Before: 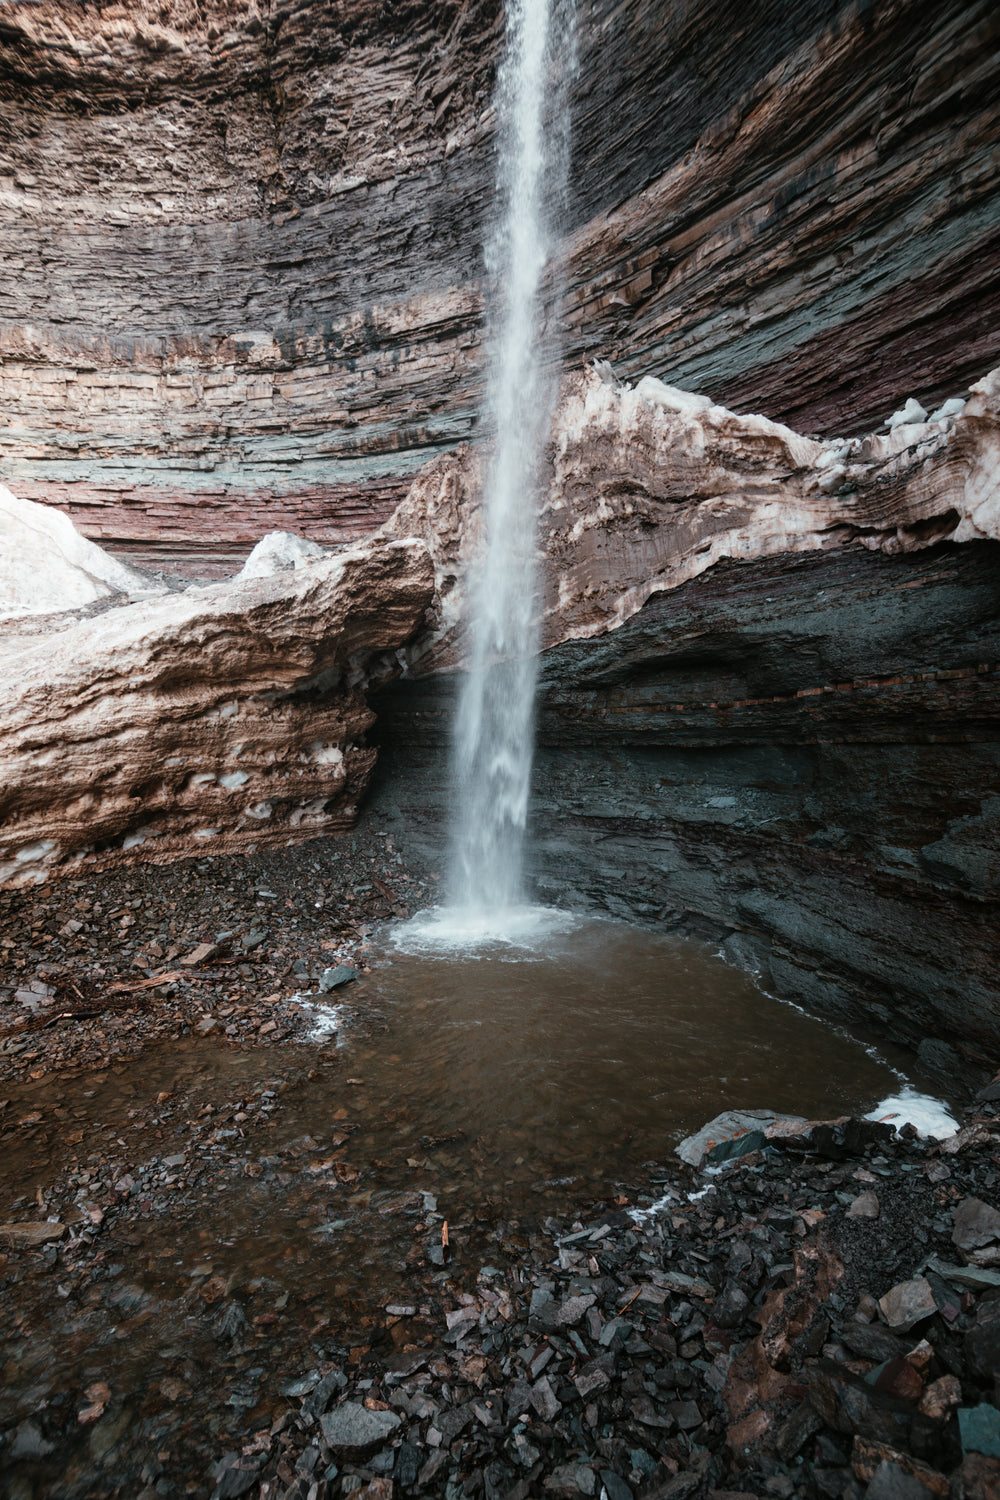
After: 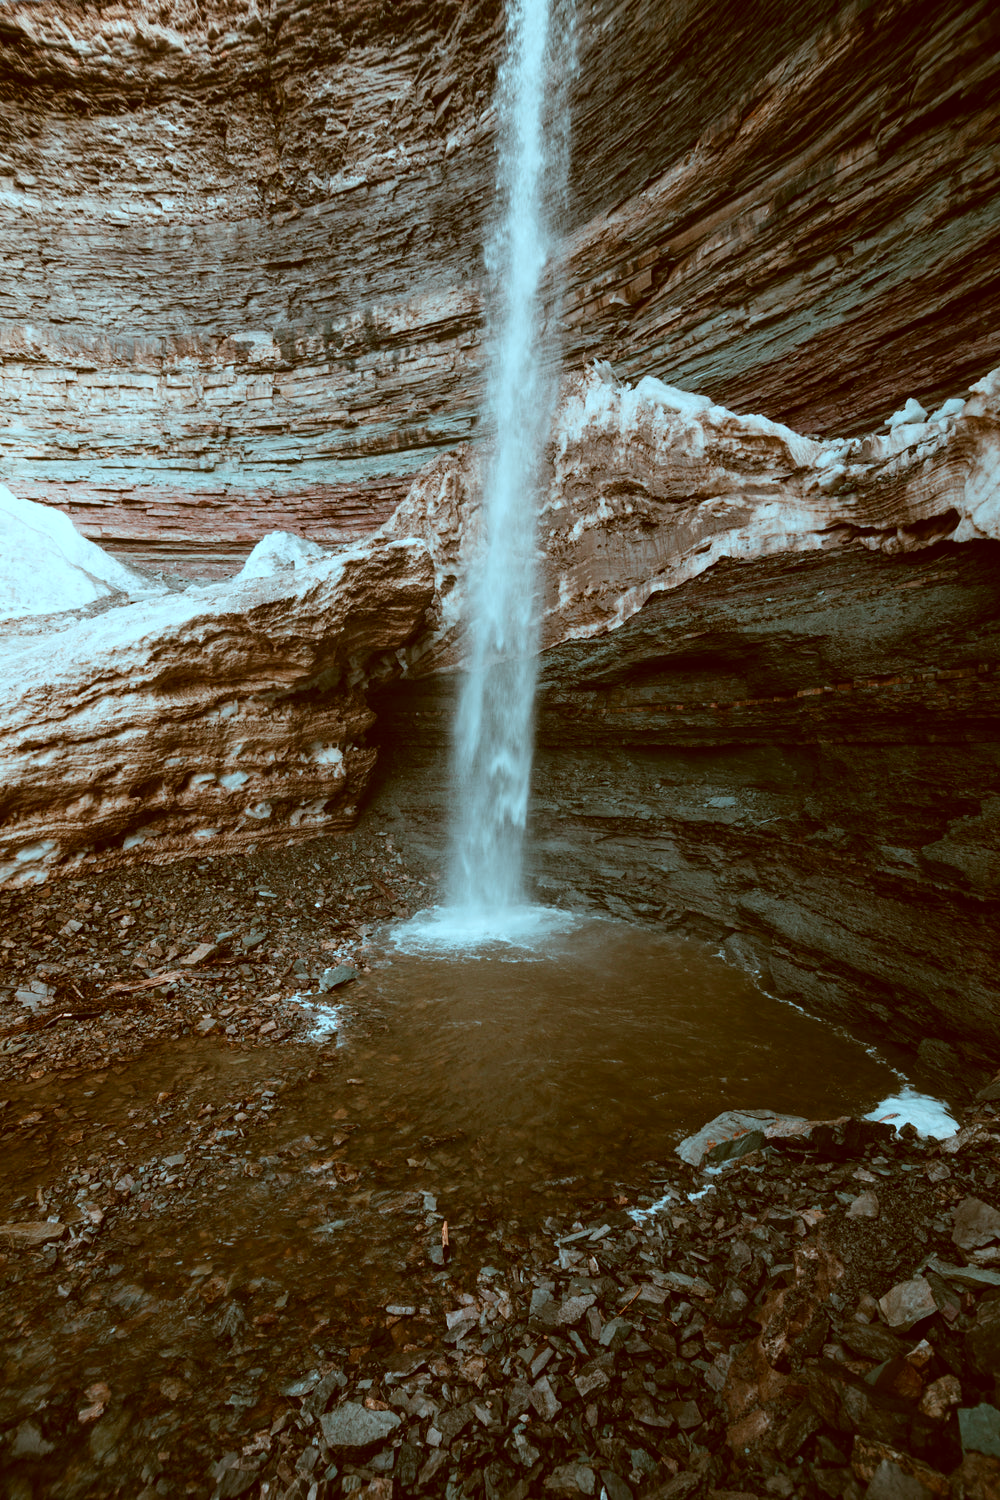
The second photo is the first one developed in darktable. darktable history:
color correction: highlights a* -15.07, highlights b* -16.83, shadows a* 10.05, shadows b* 28.76
